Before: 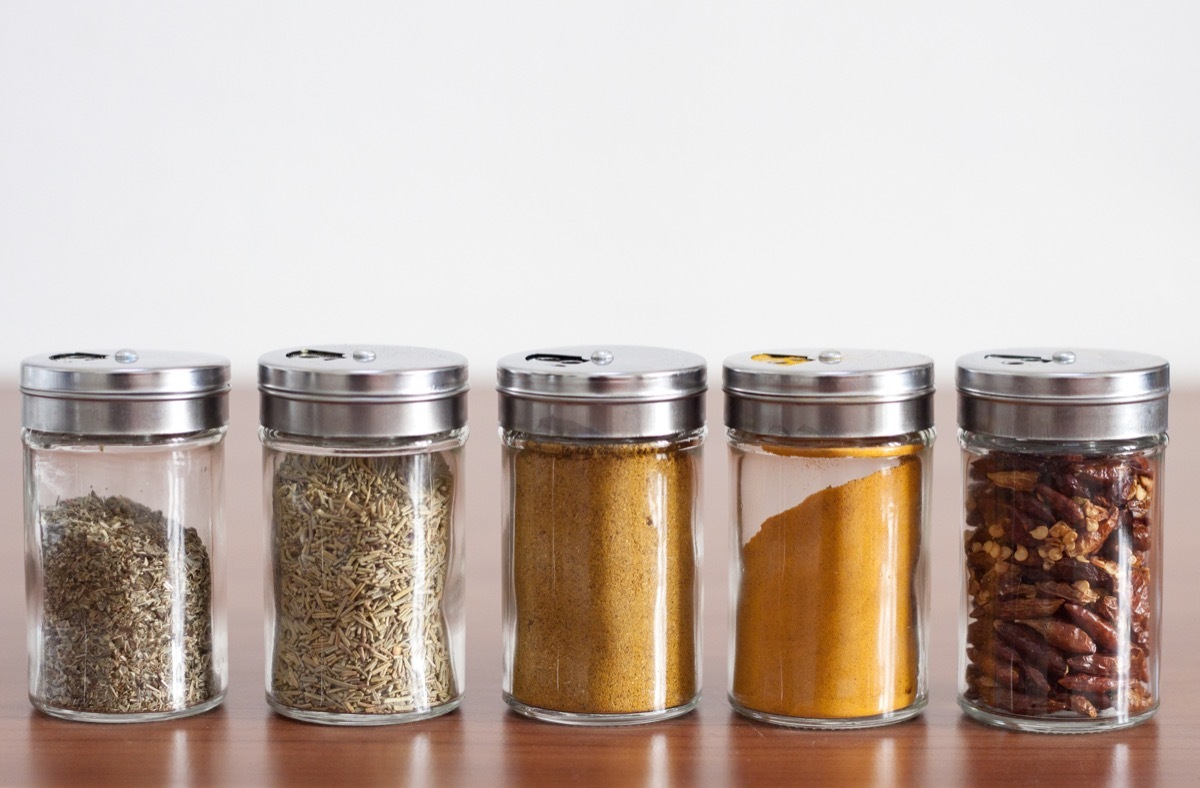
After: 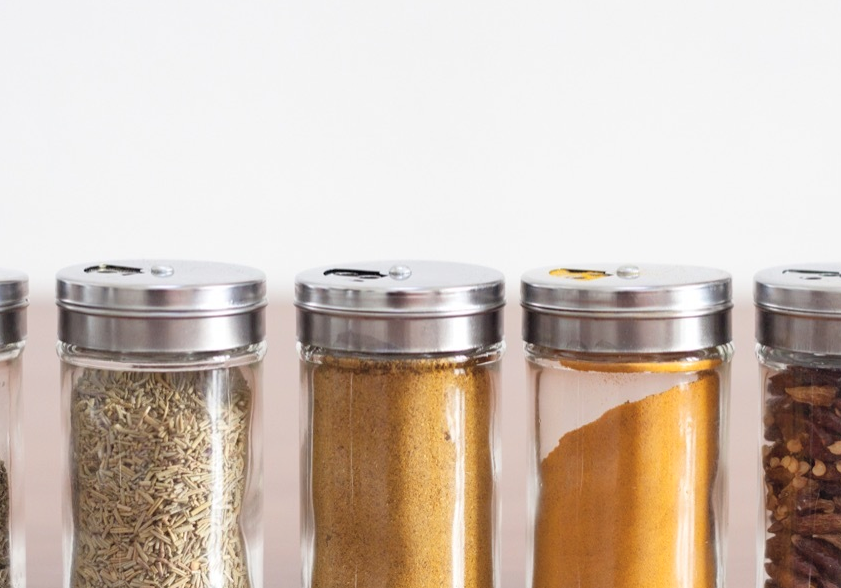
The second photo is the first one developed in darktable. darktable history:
contrast brightness saturation: brightness 0.144
crop and rotate: left 16.856%, top 10.926%, right 13.047%, bottom 14.445%
